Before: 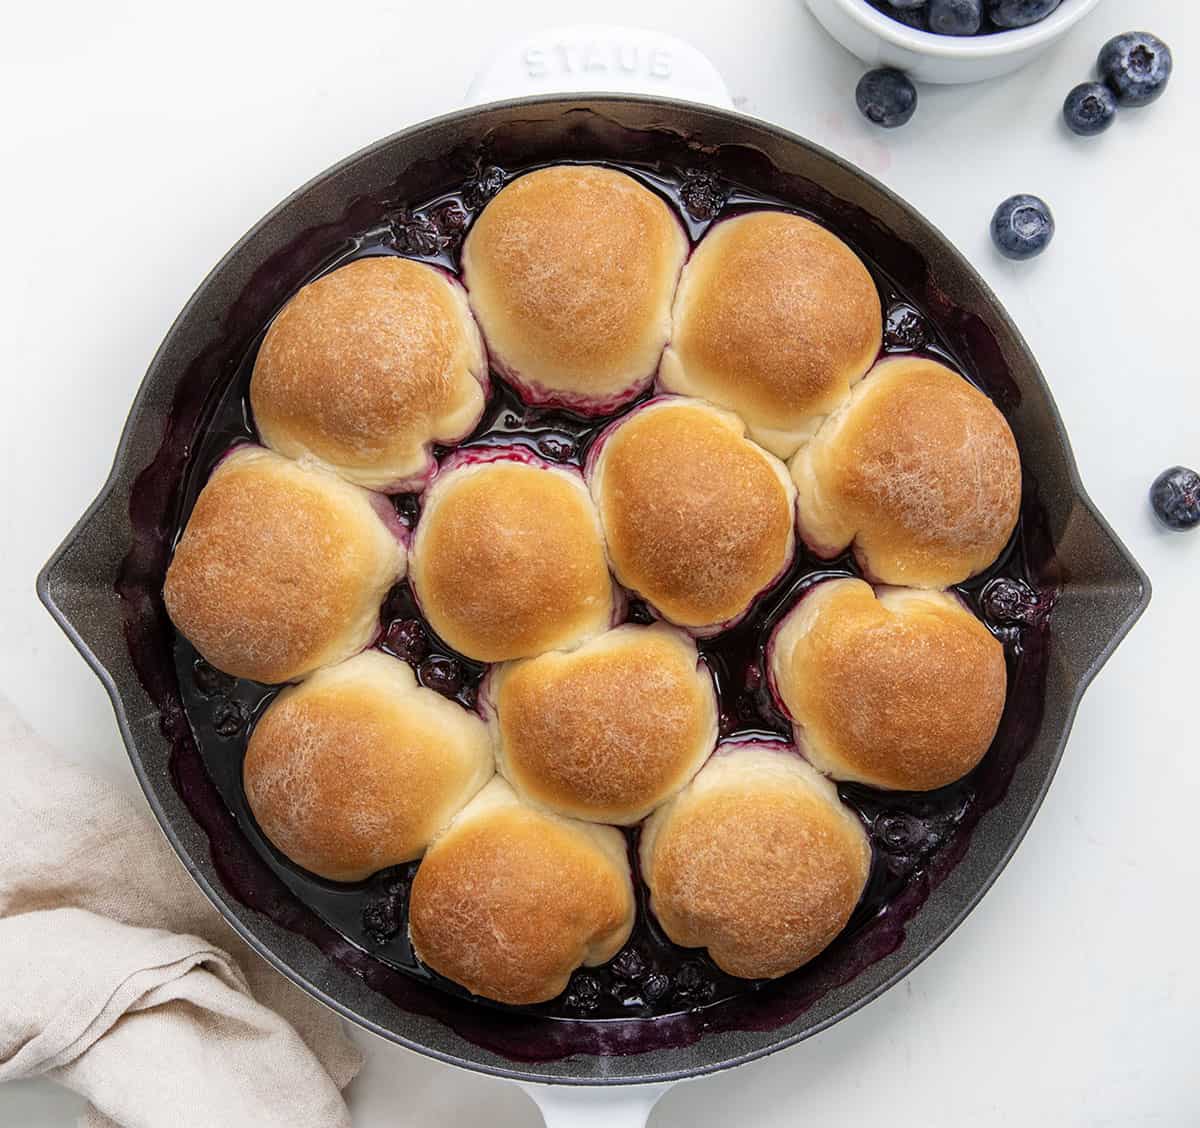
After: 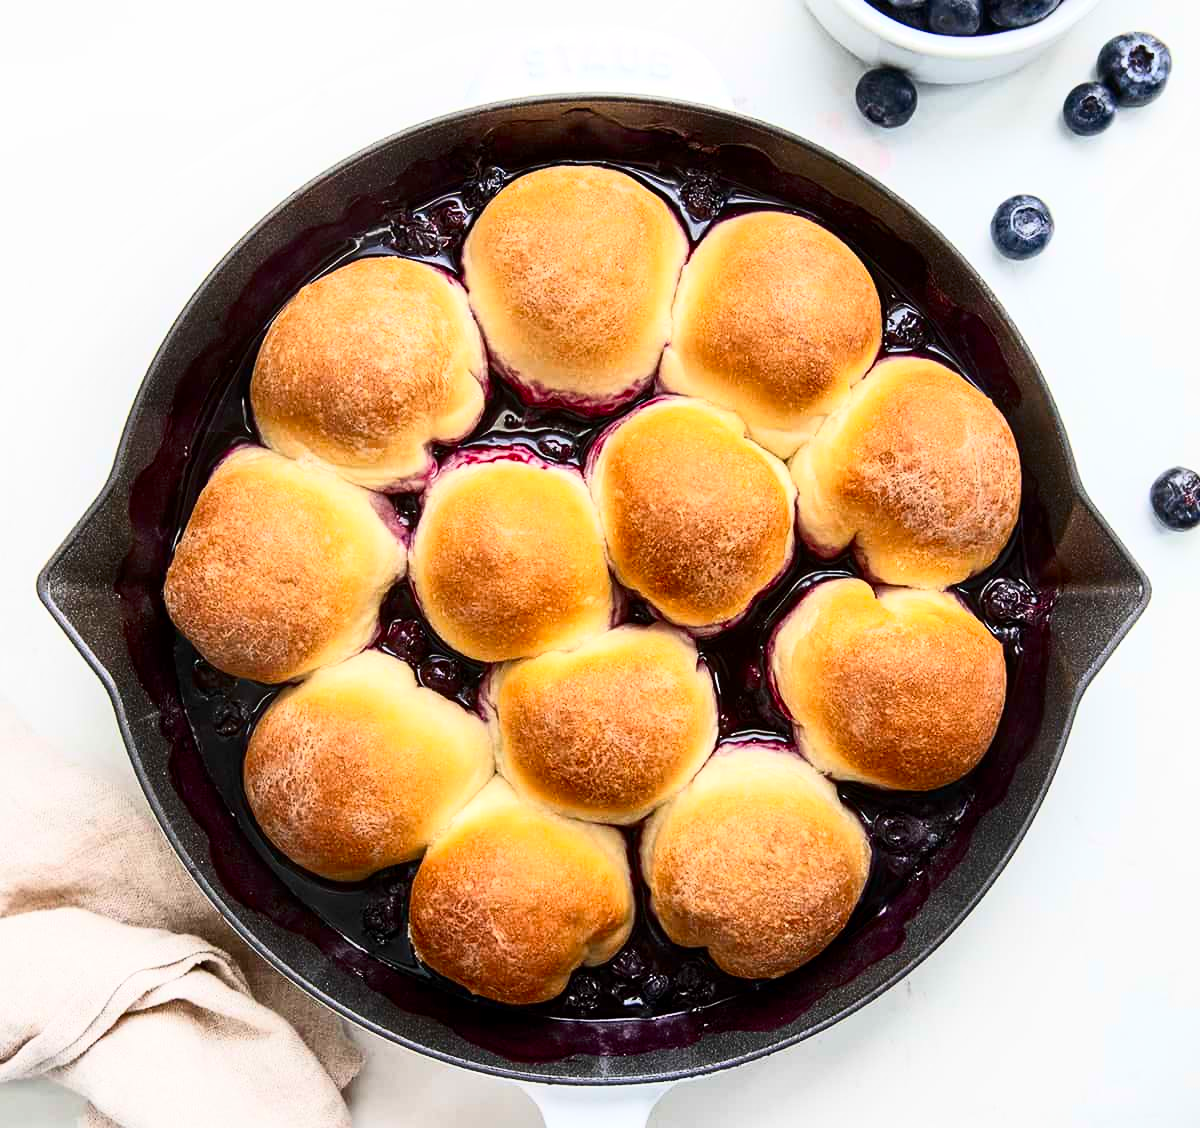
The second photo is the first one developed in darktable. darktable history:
contrast brightness saturation: contrast 0.397, brightness 0.114, saturation 0.212
local contrast: mode bilateral grid, contrast 20, coarseness 49, detail 119%, midtone range 0.2
